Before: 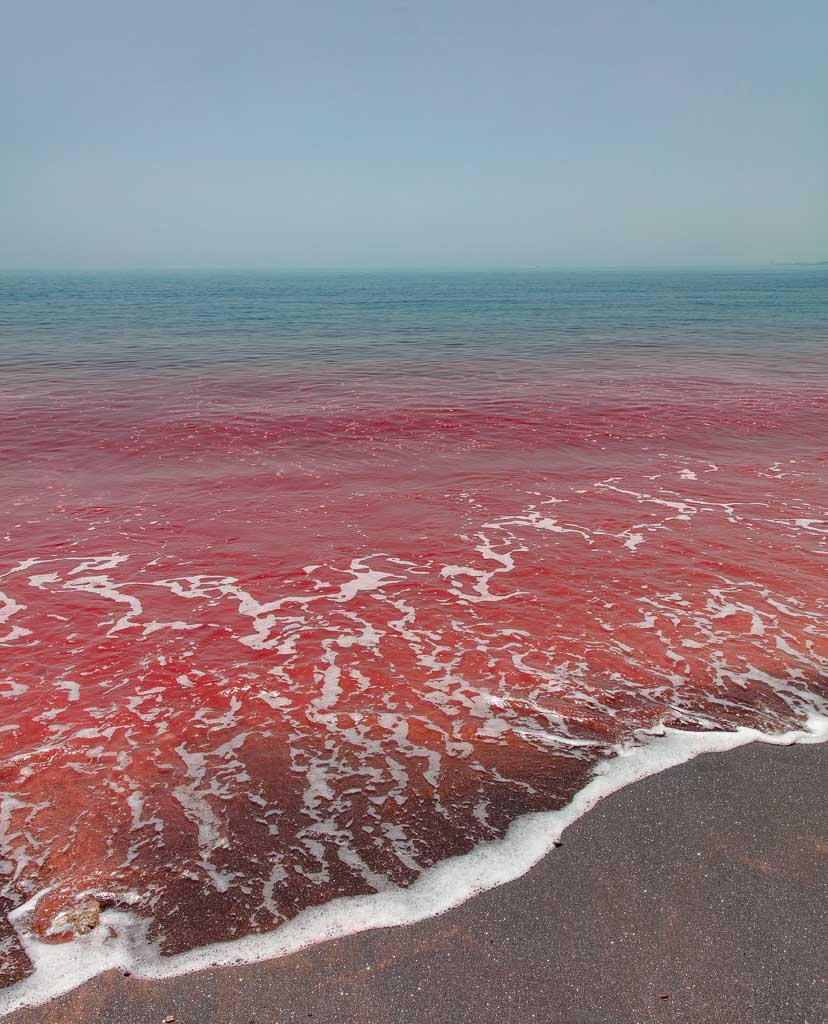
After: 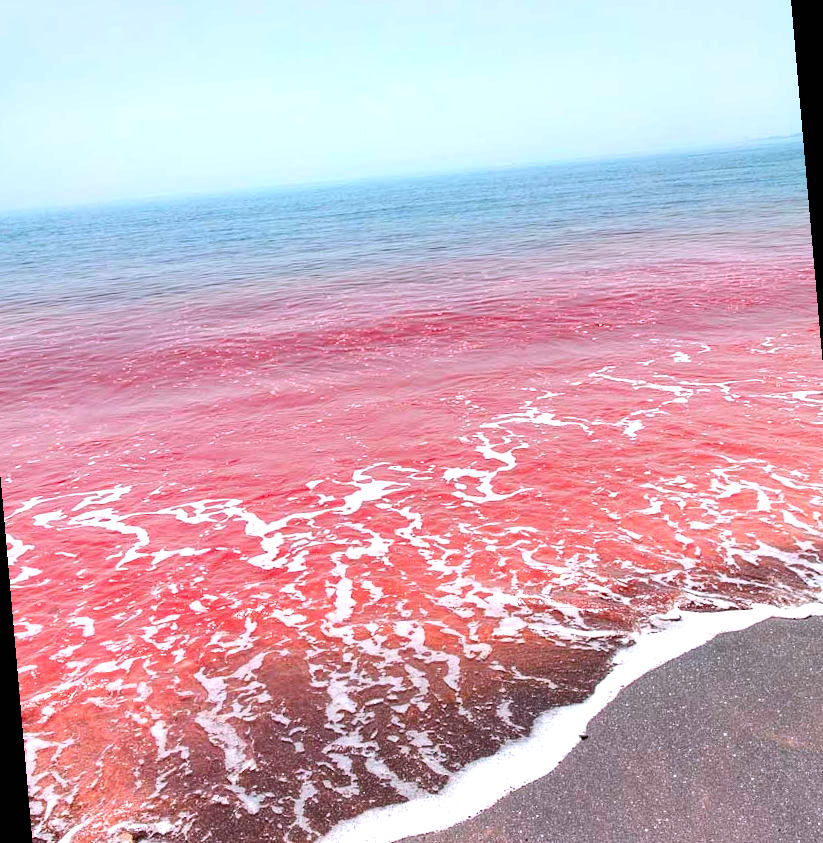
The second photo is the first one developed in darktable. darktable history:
rotate and perspective: rotation -5°, crop left 0.05, crop right 0.952, crop top 0.11, crop bottom 0.89
white balance: red 1.004, blue 1.096
contrast brightness saturation: contrast 0.14
crop: top 1.049%, right 0.001%
exposure: black level correction 0, exposure 1.1 EV, compensate exposure bias true, compensate highlight preservation false
